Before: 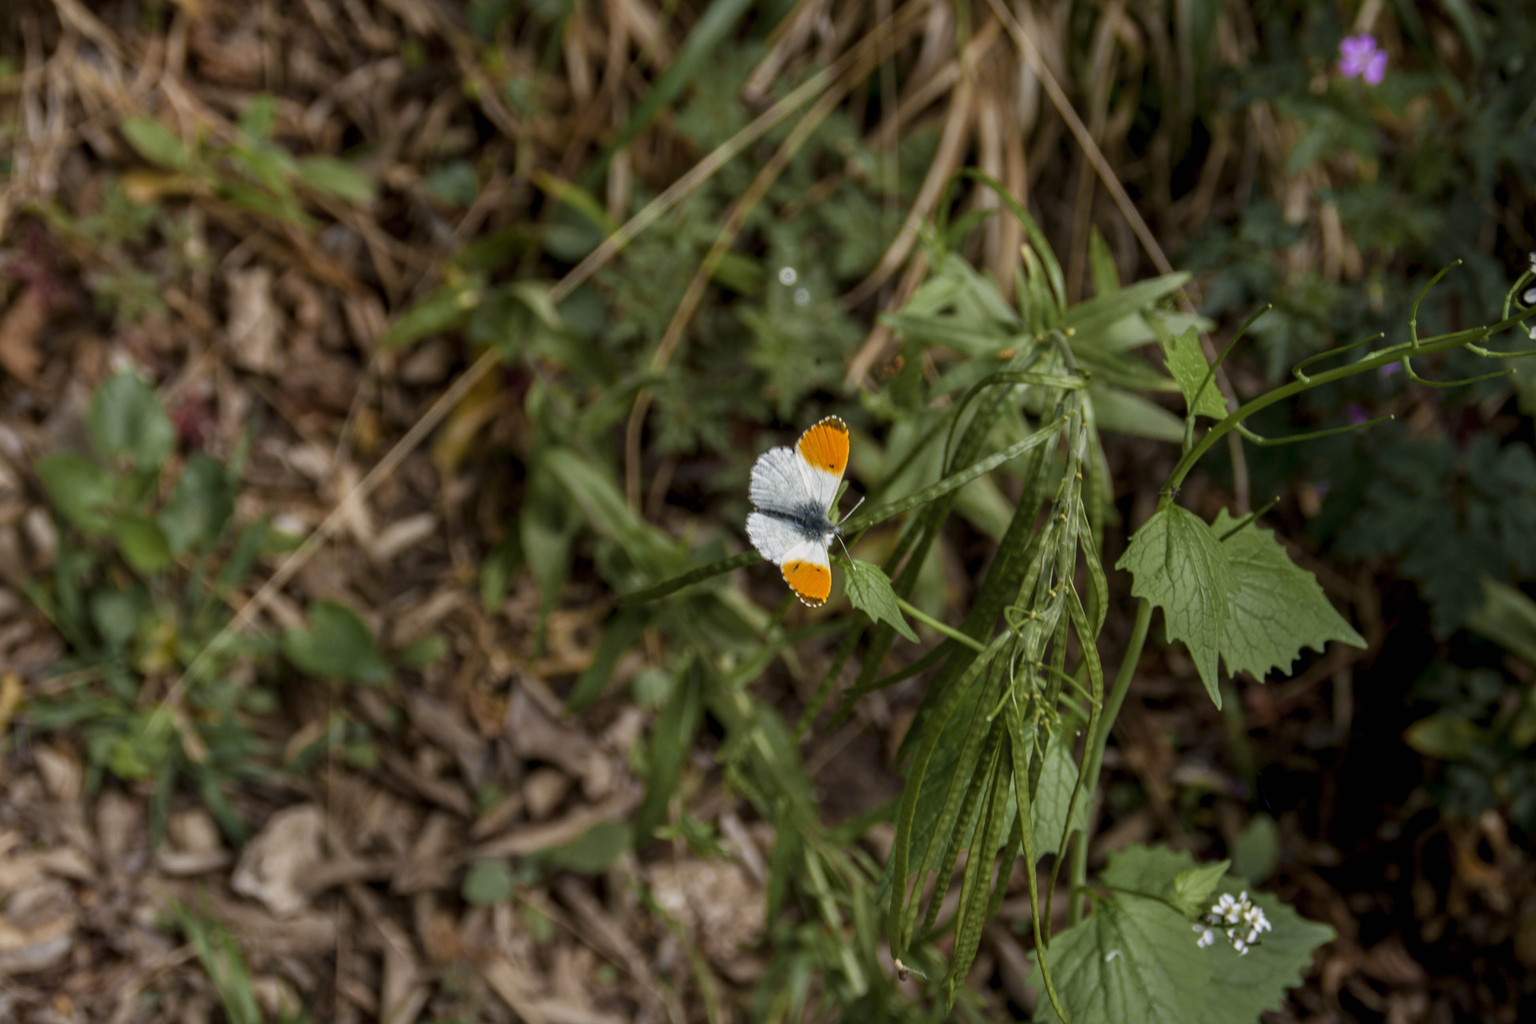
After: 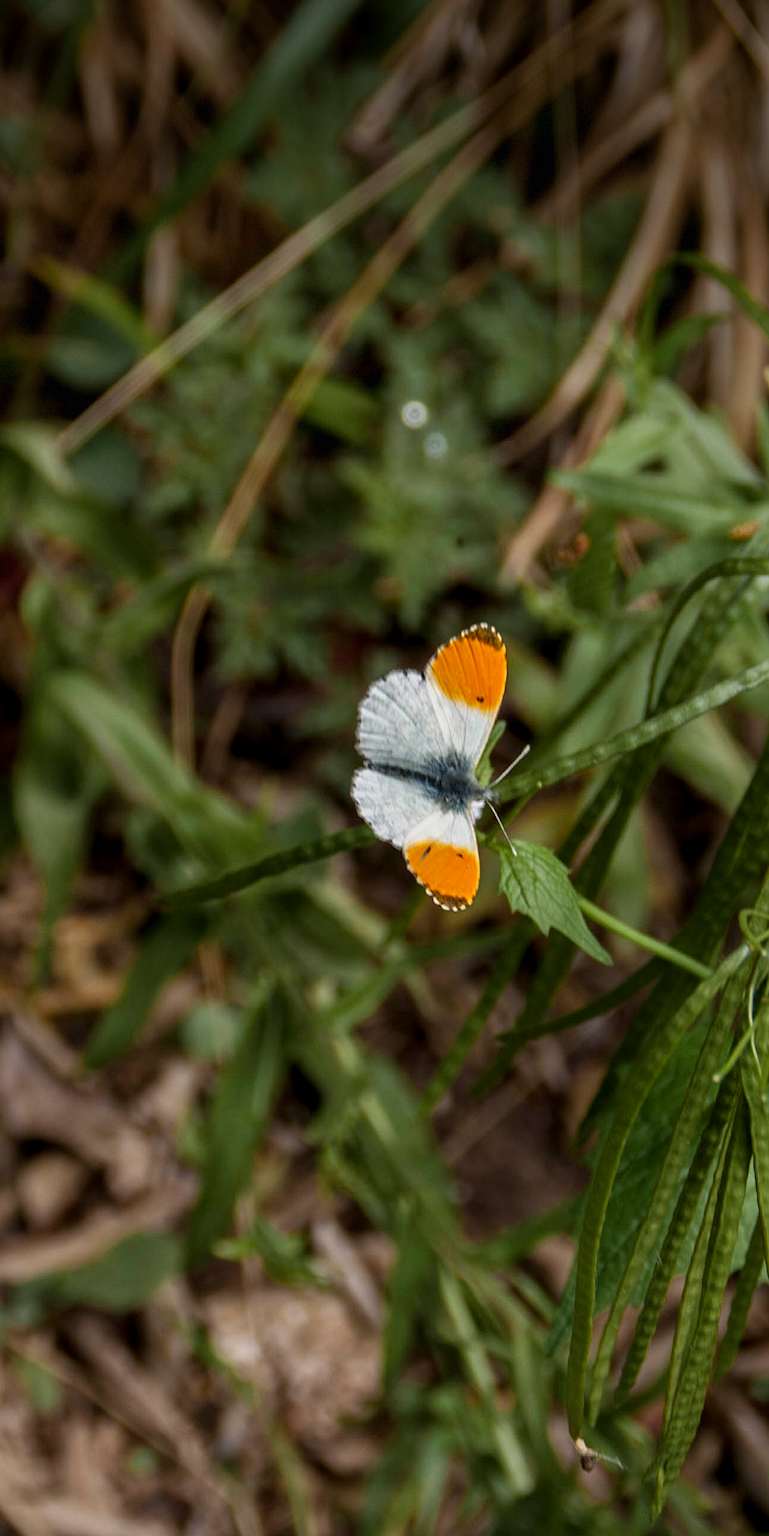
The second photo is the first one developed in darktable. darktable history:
crop: left 33.324%, right 33.253%
sharpen: radius 2.124, amount 0.384, threshold 0.011
vignetting: brightness -0.609, saturation -0.002, center (-0.025, 0.396), dithering 8-bit output, unbound false
